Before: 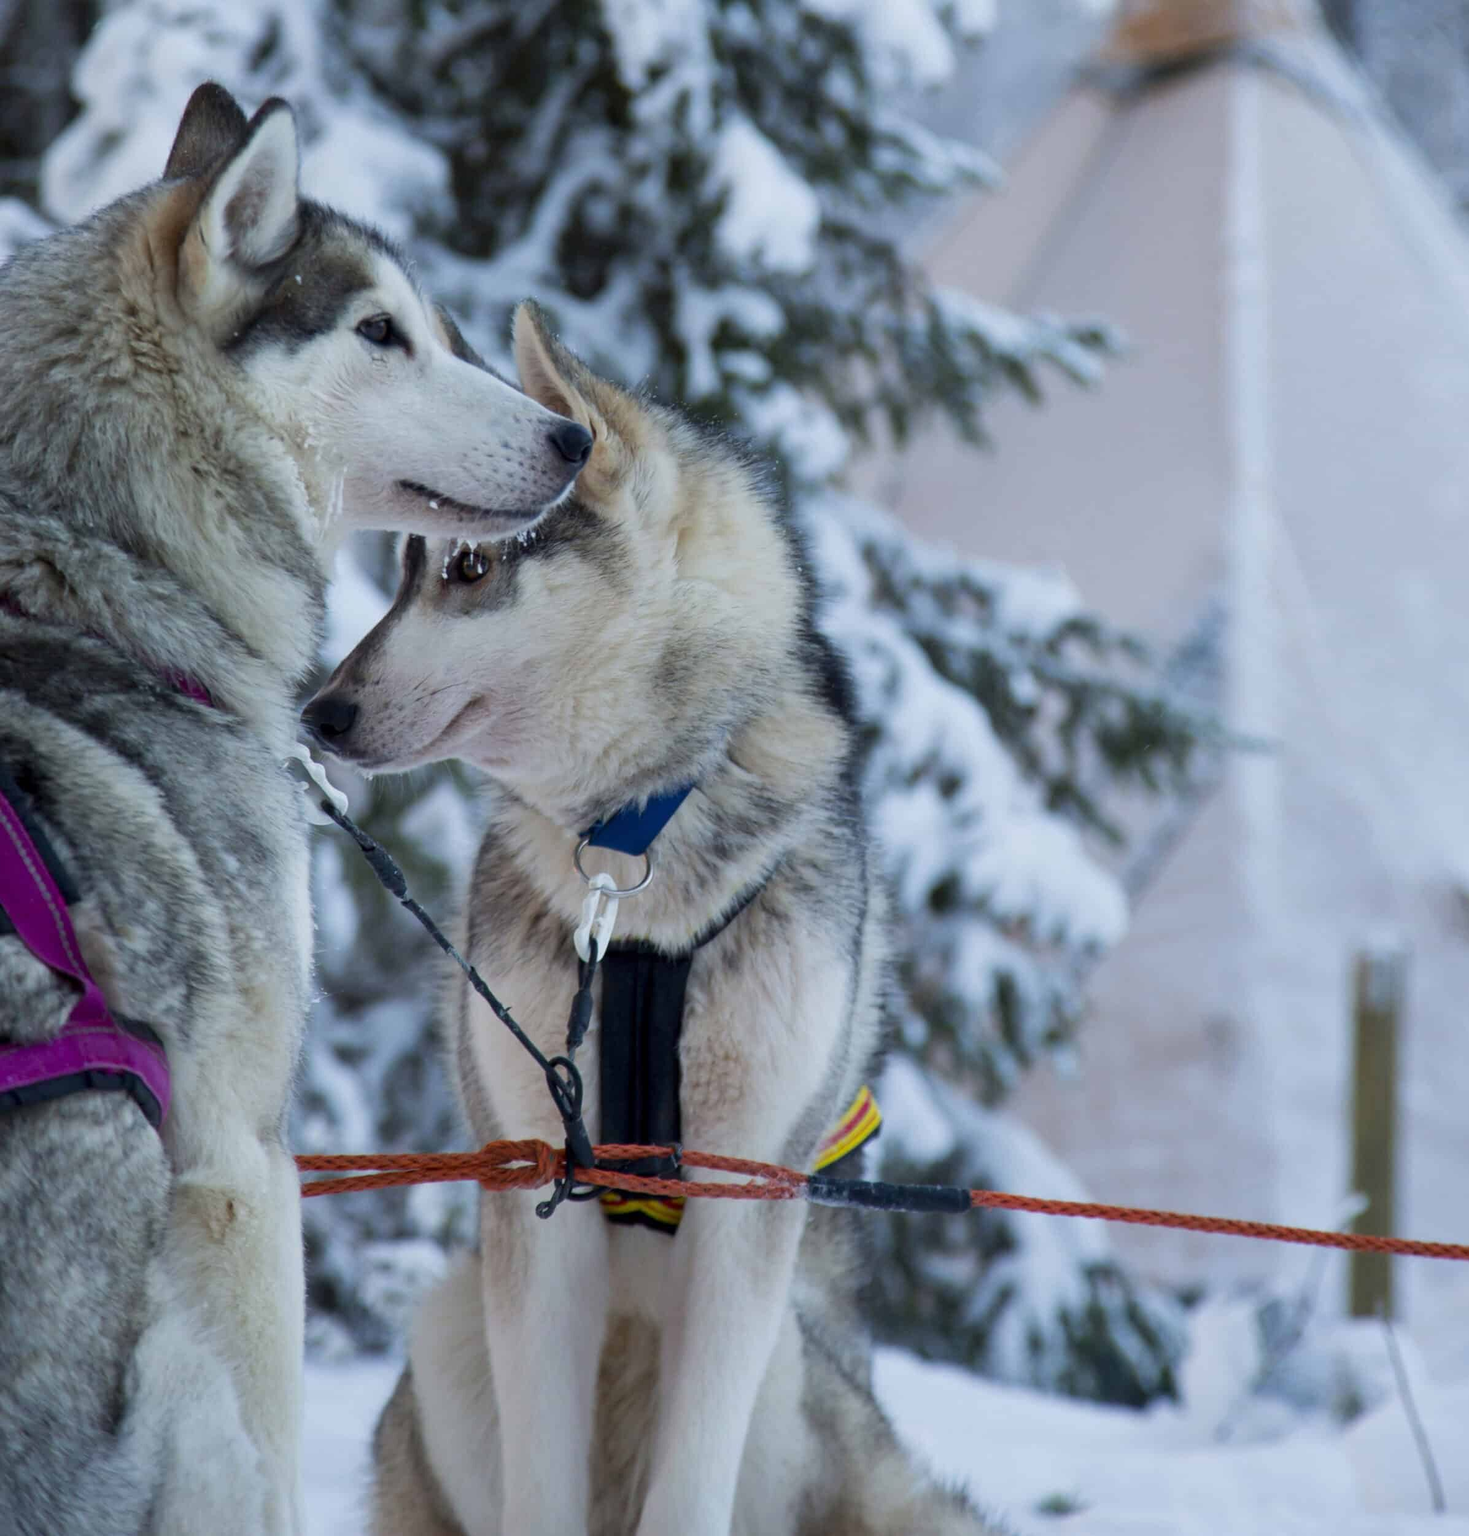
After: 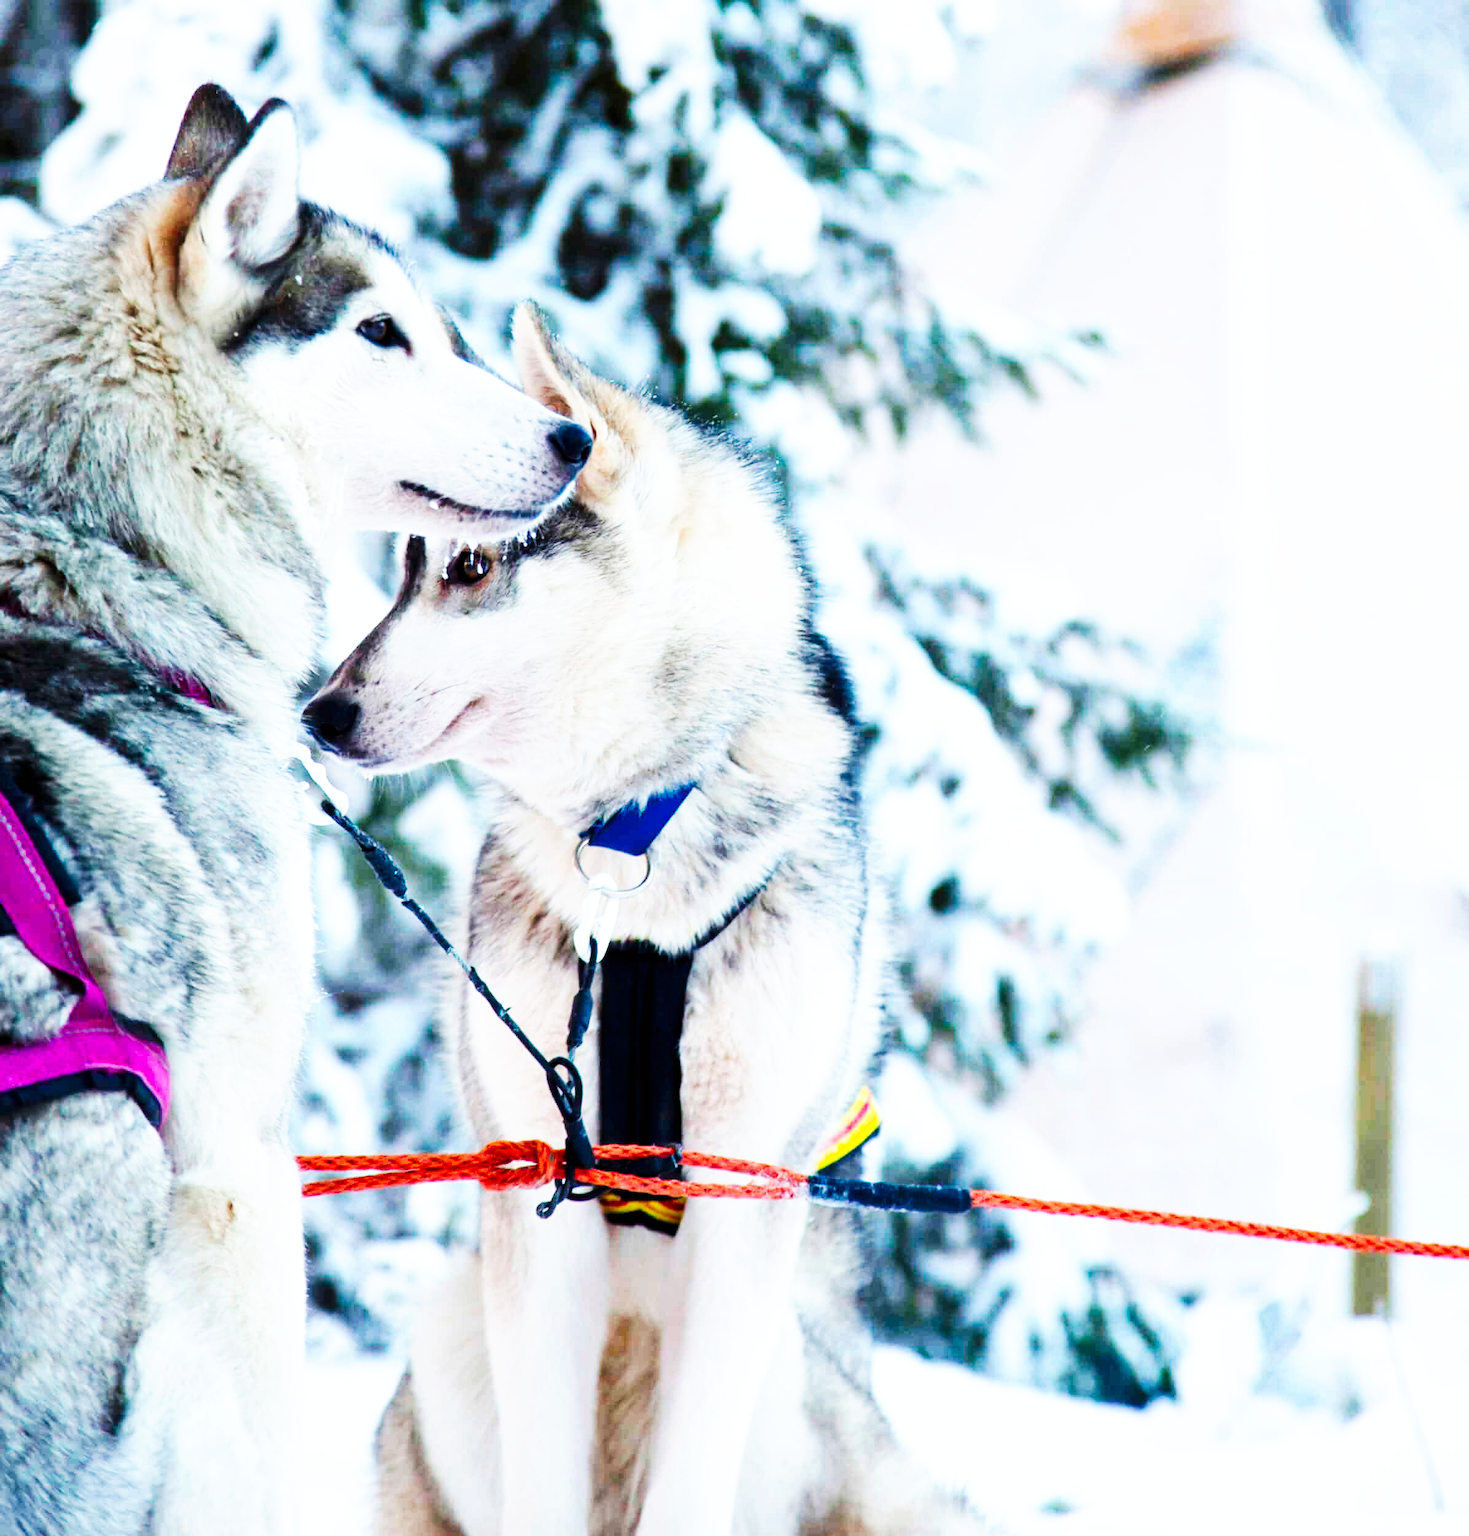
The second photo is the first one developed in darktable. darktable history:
base curve: curves: ch0 [(0, 0) (0.007, 0.004) (0.027, 0.03) (0.046, 0.07) (0.207, 0.54) (0.442, 0.872) (0.673, 0.972) (1, 1)], preserve colors none
exposure: black level correction 0, exposure 0.69 EV, compensate exposure bias true, compensate highlight preservation false
tone curve: curves: ch0 [(0, 0) (0.227, 0.17) (0.766, 0.774) (1, 1)]; ch1 [(0, 0) (0.114, 0.127) (0.437, 0.452) (0.498, 0.495) (0.579, 0.602) (1, 1)]; ch2 [(0, 0) (0.233, 0.259) (0.493, 0.492) (0.568, 0.596) (1, 1)], preserve colors none
